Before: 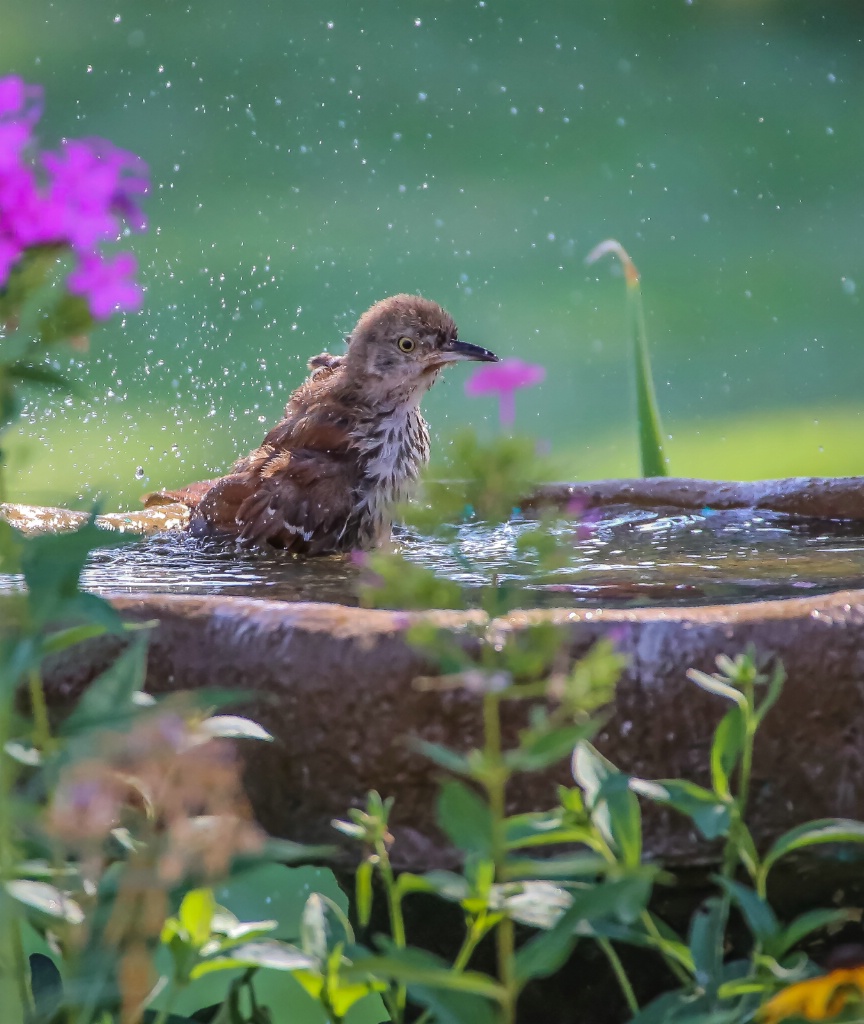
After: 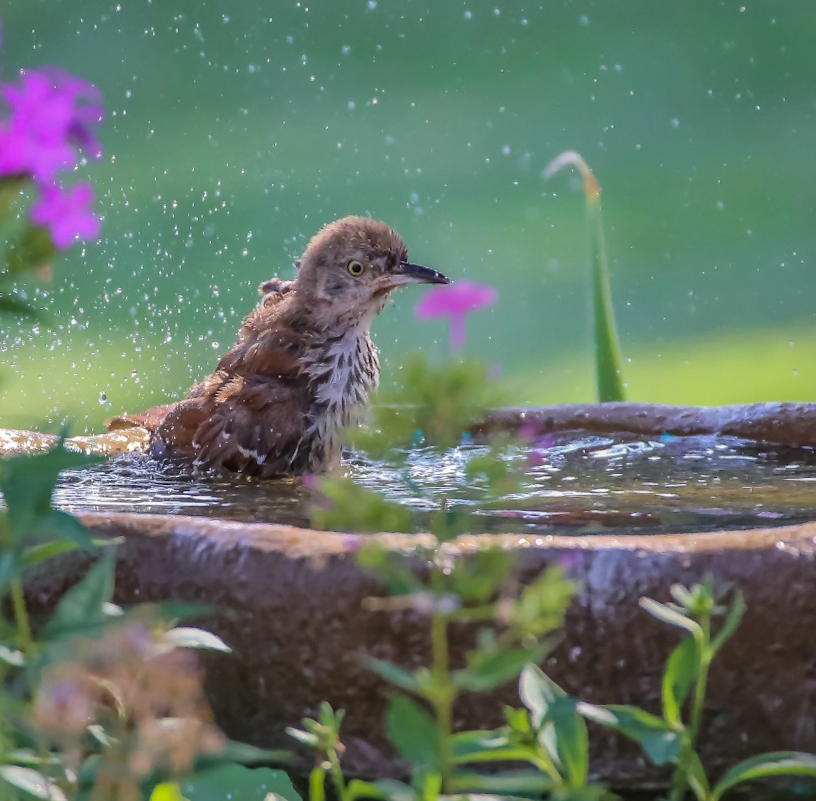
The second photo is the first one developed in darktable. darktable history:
rotate and perspective: rotation 0.062°, lens shift (vertical) 0.115, lens shift (horizontal) -0.133, crop left 0.047, crop right 0.94, crop top 0.061, crop bottom 0.94
crop: top 7.625%, bottom 8.027%
exposure: exposure -0.021 EV, compensate highlight preservation false
